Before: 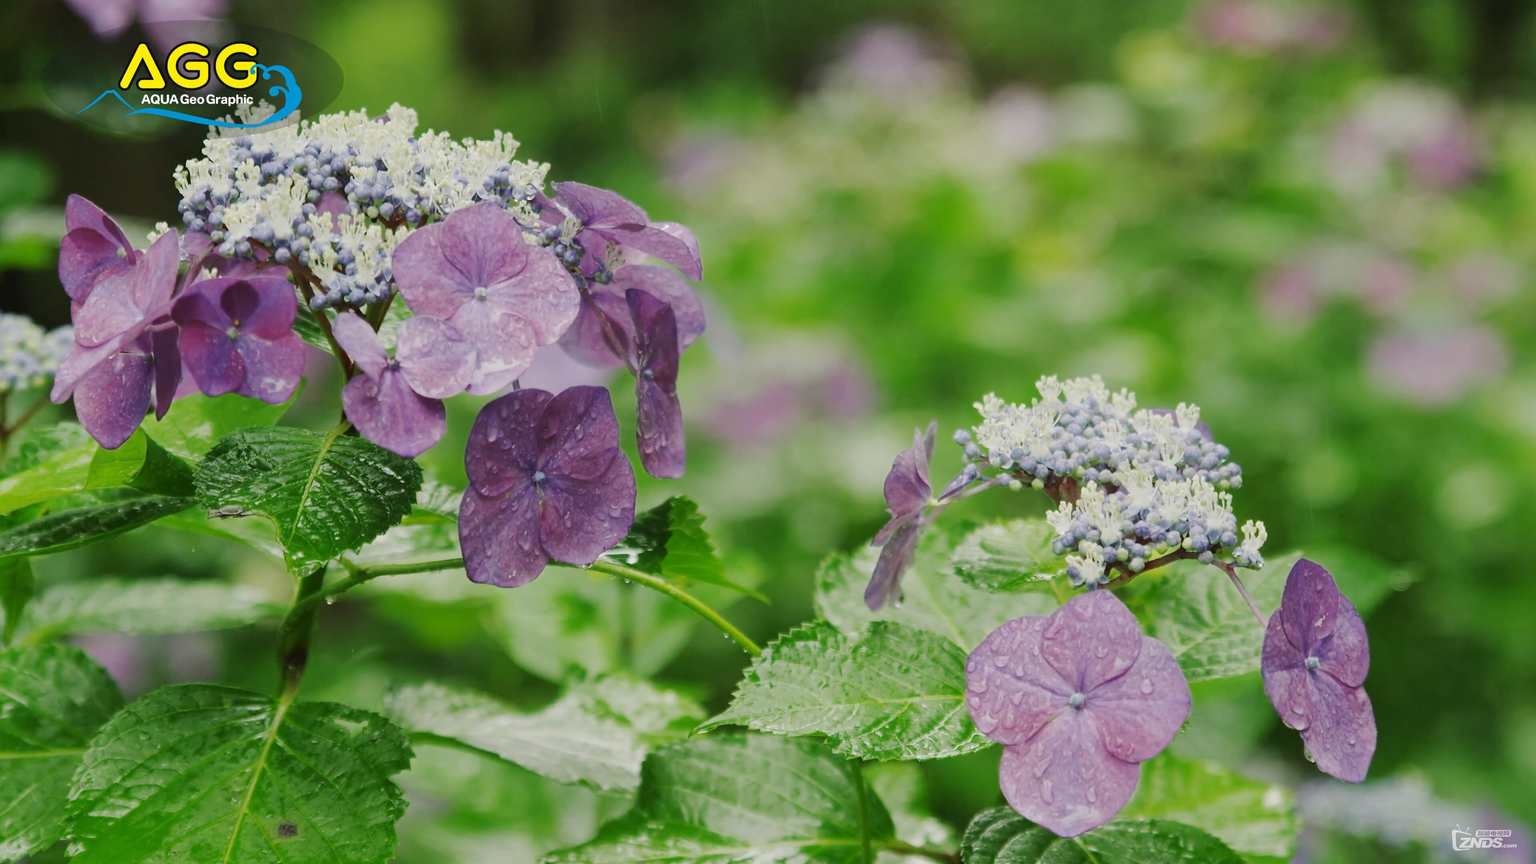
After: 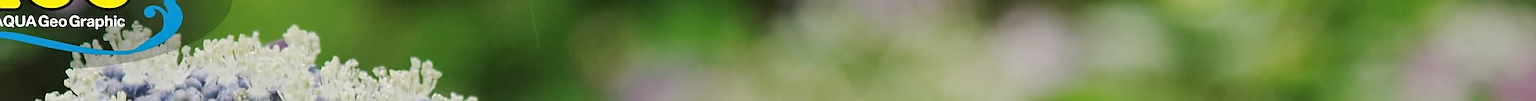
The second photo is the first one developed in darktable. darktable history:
local contrast: highlights 100%, shadows 100%, detail 120%, midtone range 0.2
crop and rotate: left 9.644%, top 9.491%, right 6.021%, bottom 80.509%
sharpen: on, module defaults
